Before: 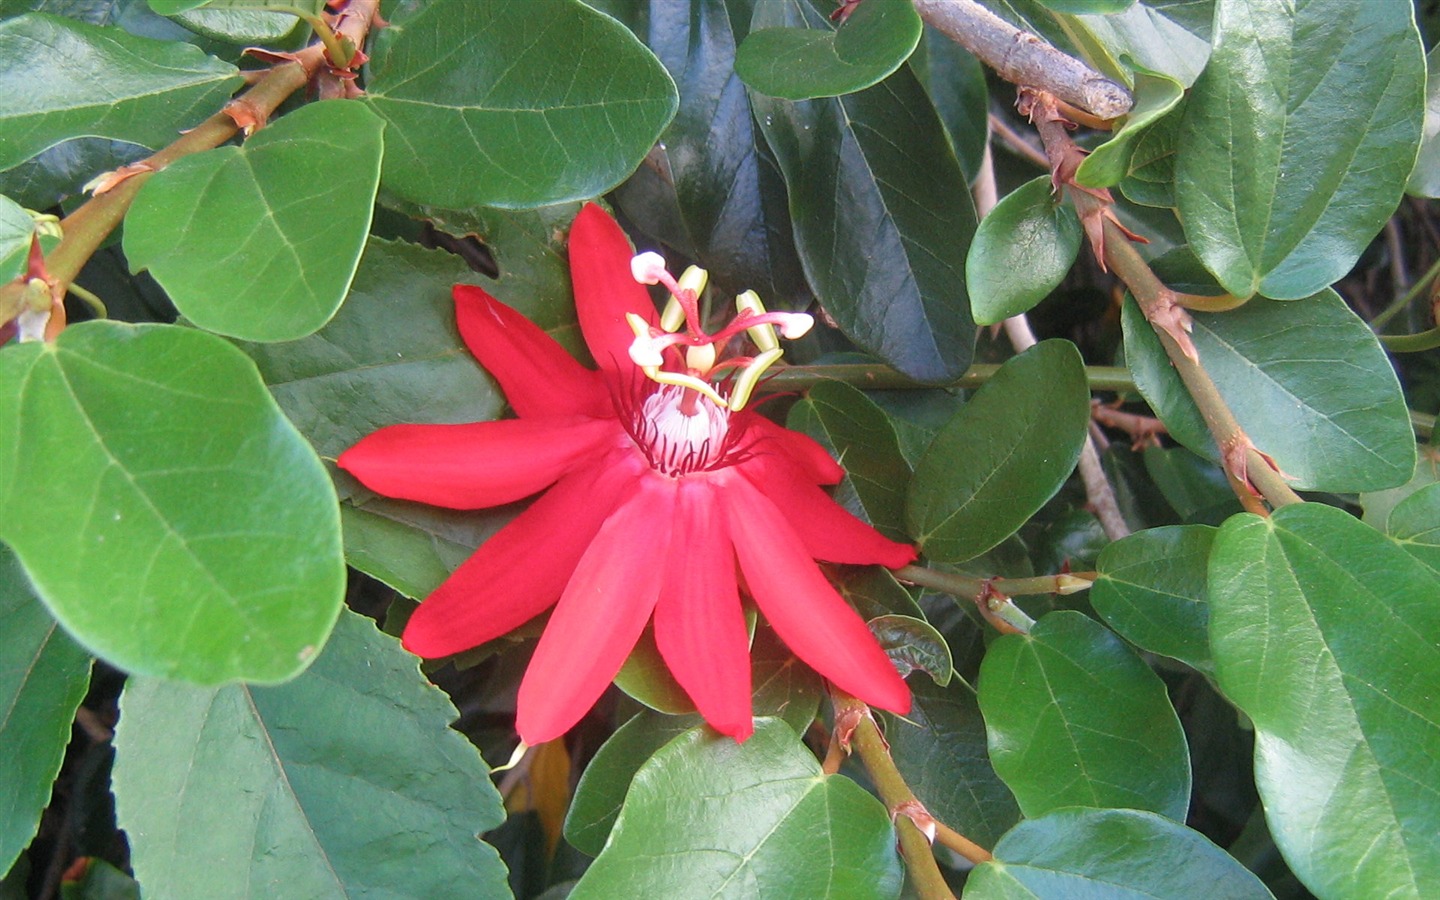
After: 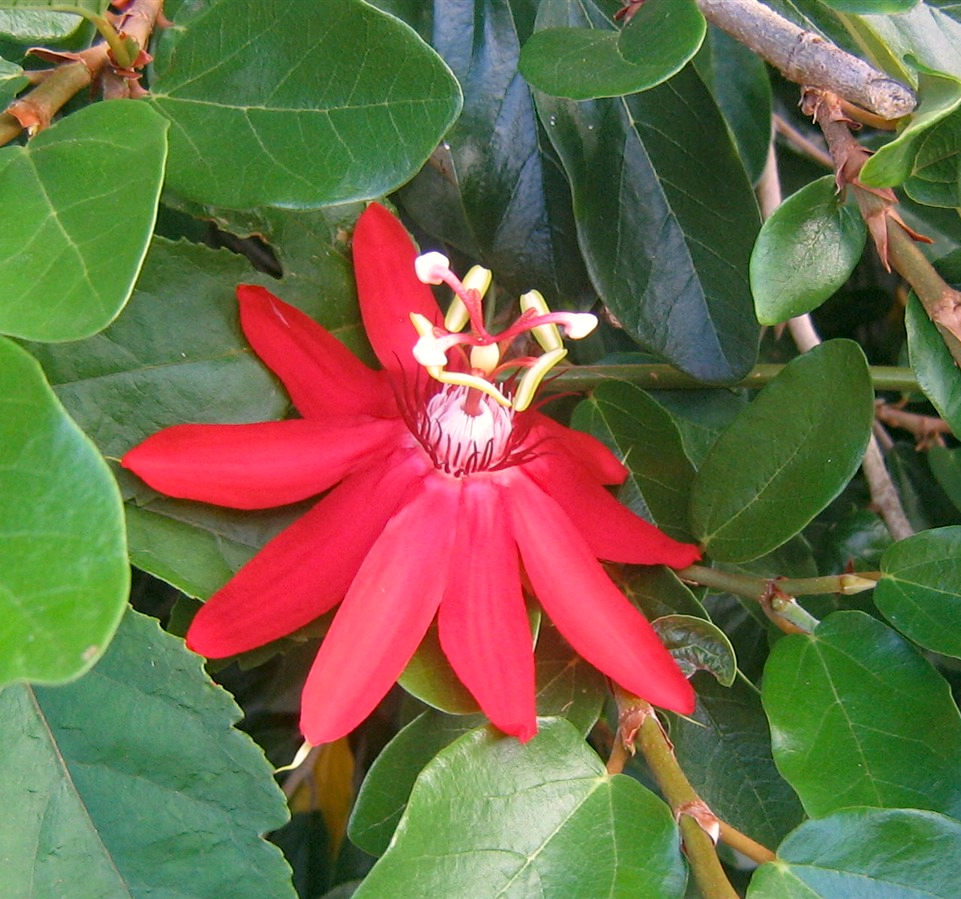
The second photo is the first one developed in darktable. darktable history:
color correction: highlights a* 4.23, highlights b* 4.93, shadows a* -7.53, shadows b* 4.57
crop and rotate: left 15.043%, right 18.165%
haze removal: compatibility mode true, adaptive false
